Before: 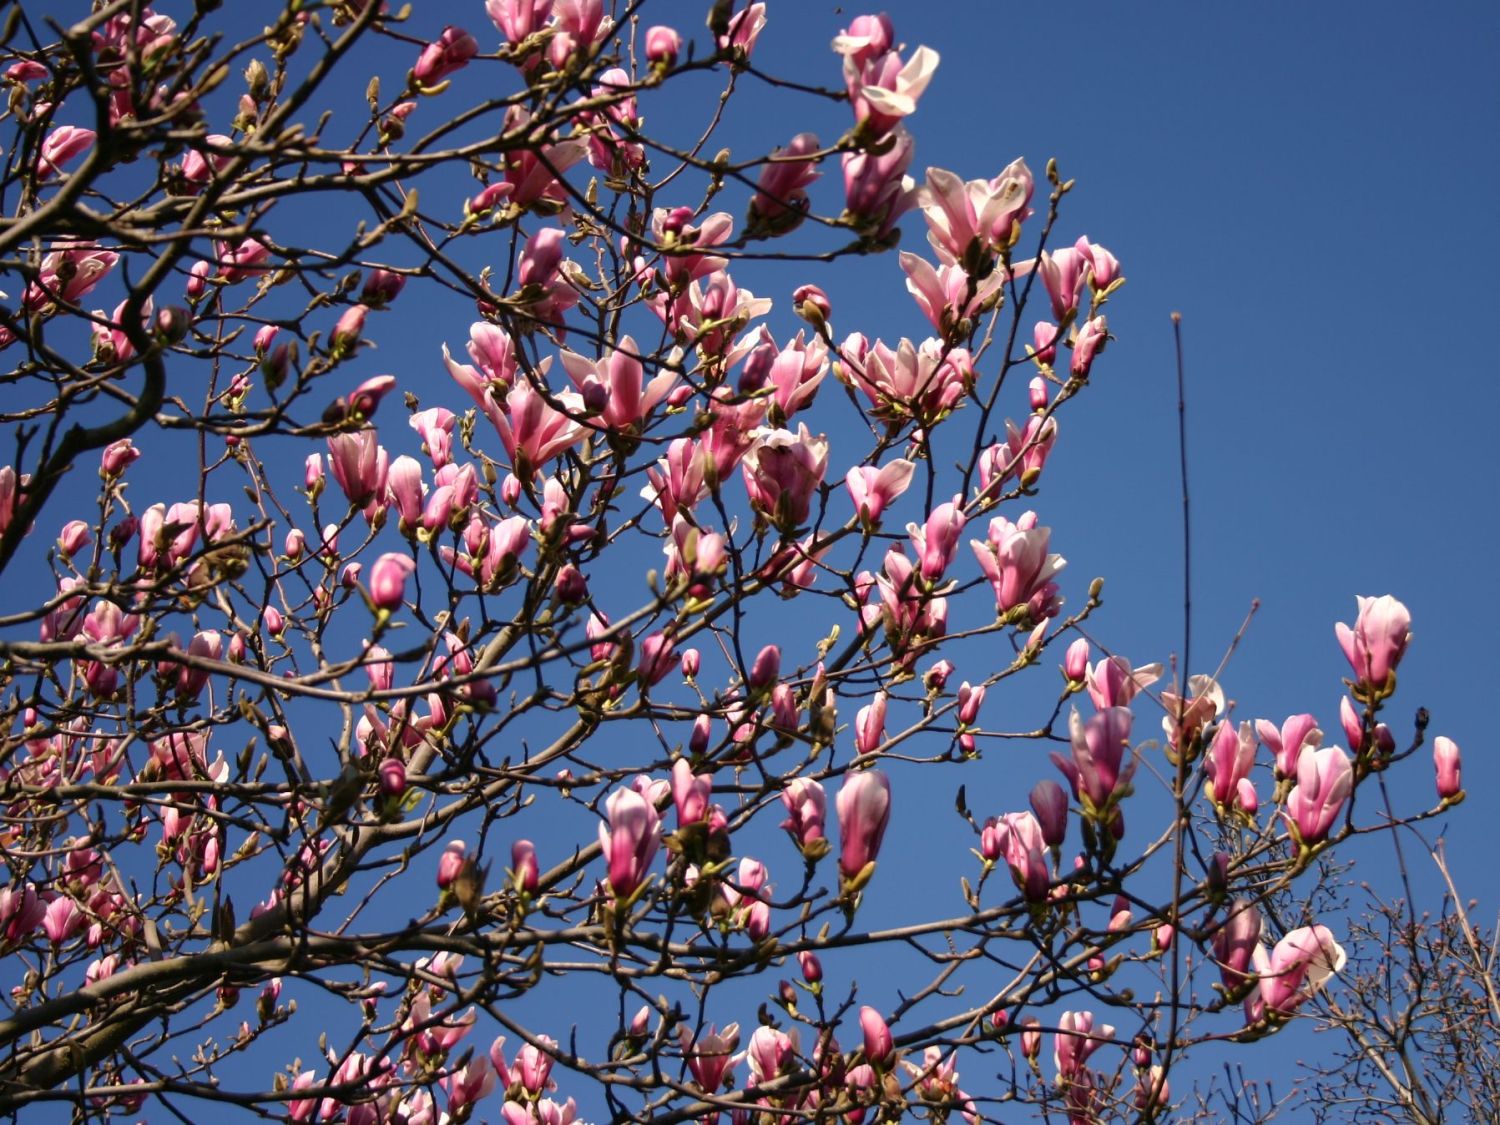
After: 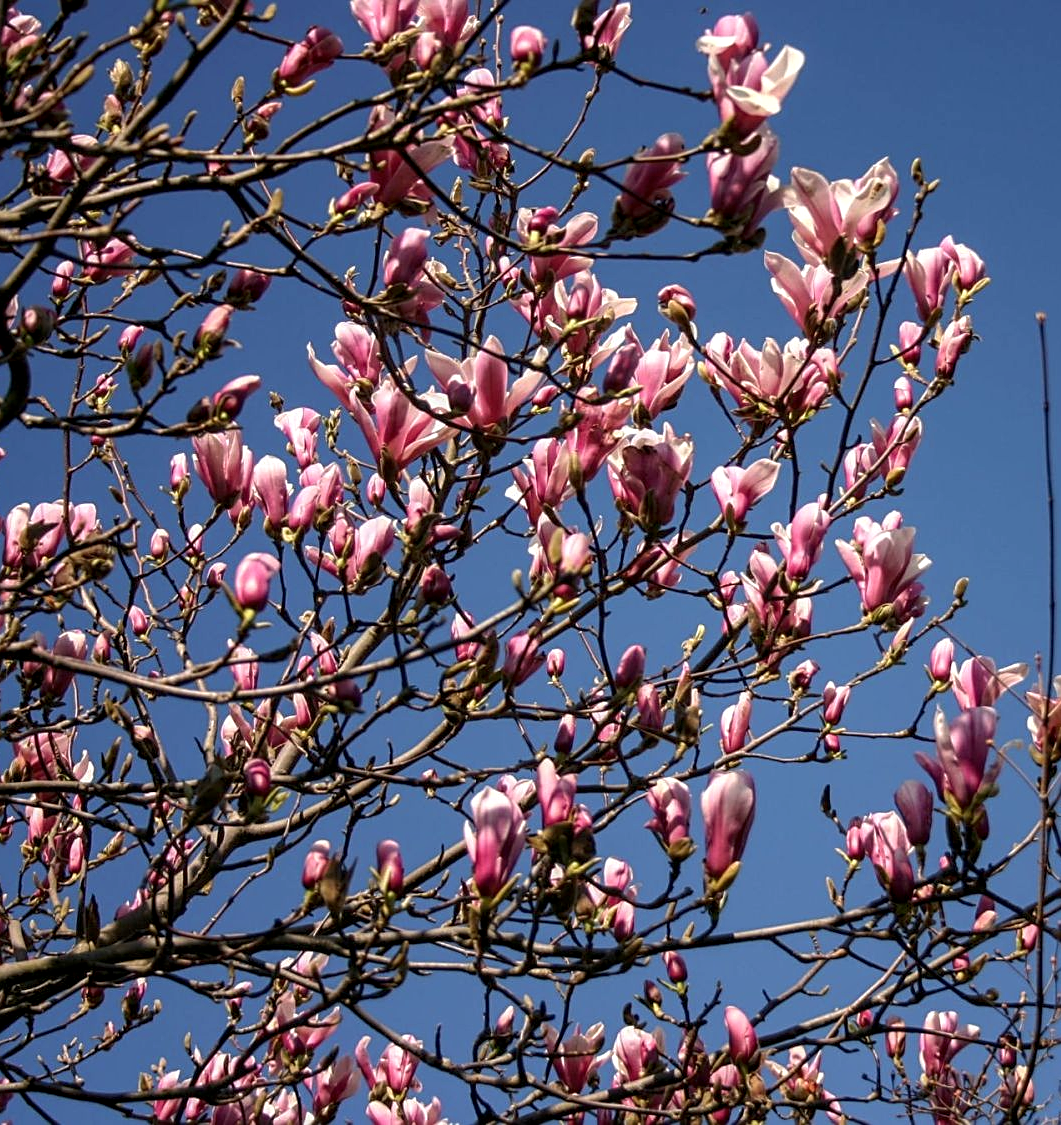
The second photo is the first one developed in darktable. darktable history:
crop and rotate: left 9.065%, right 20.139%
sharpen: on, module defaults
local contrast: detail 130%
